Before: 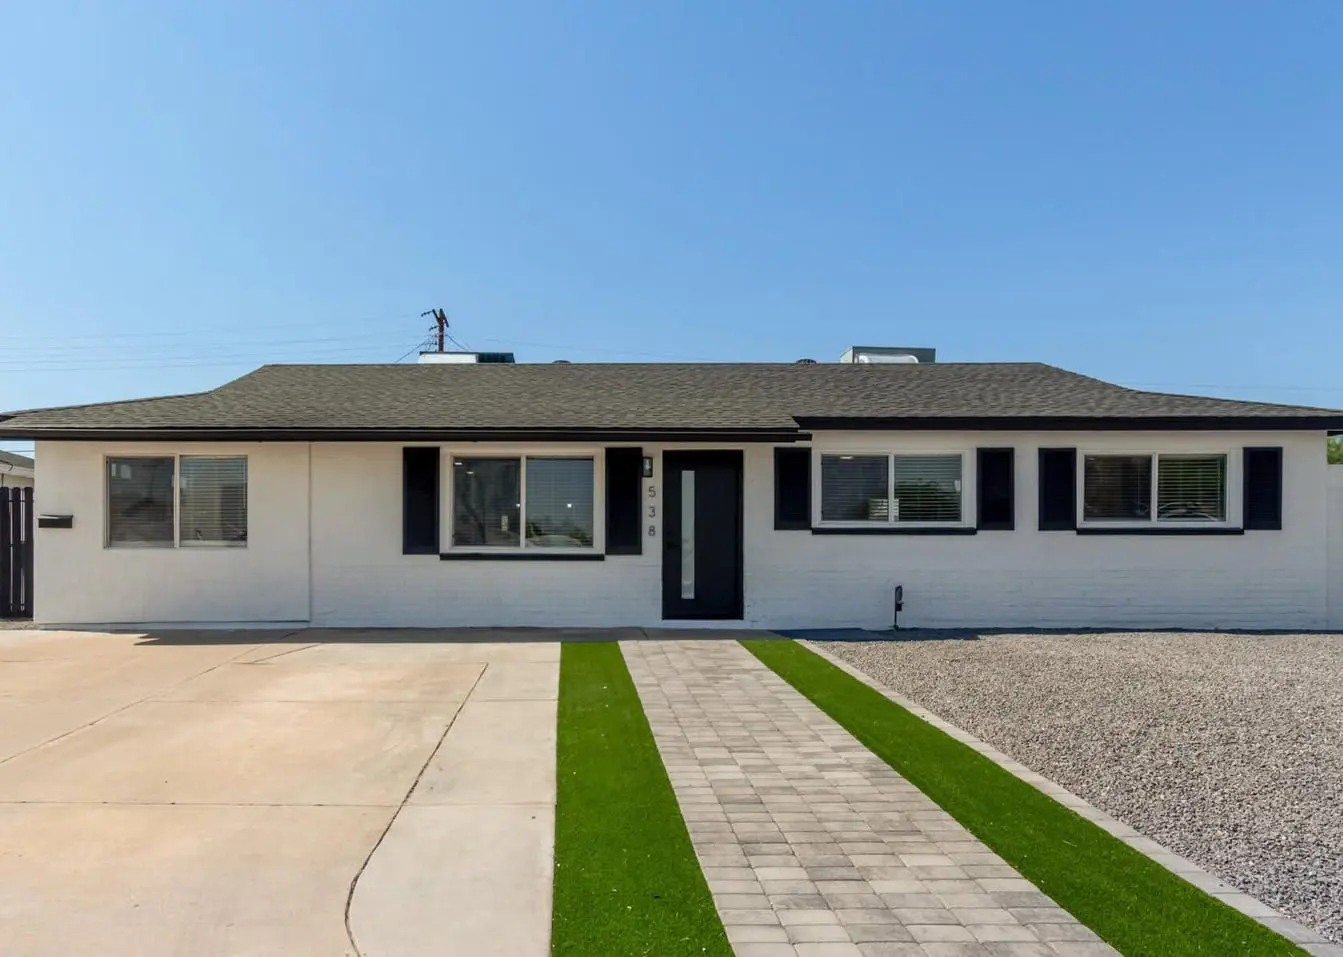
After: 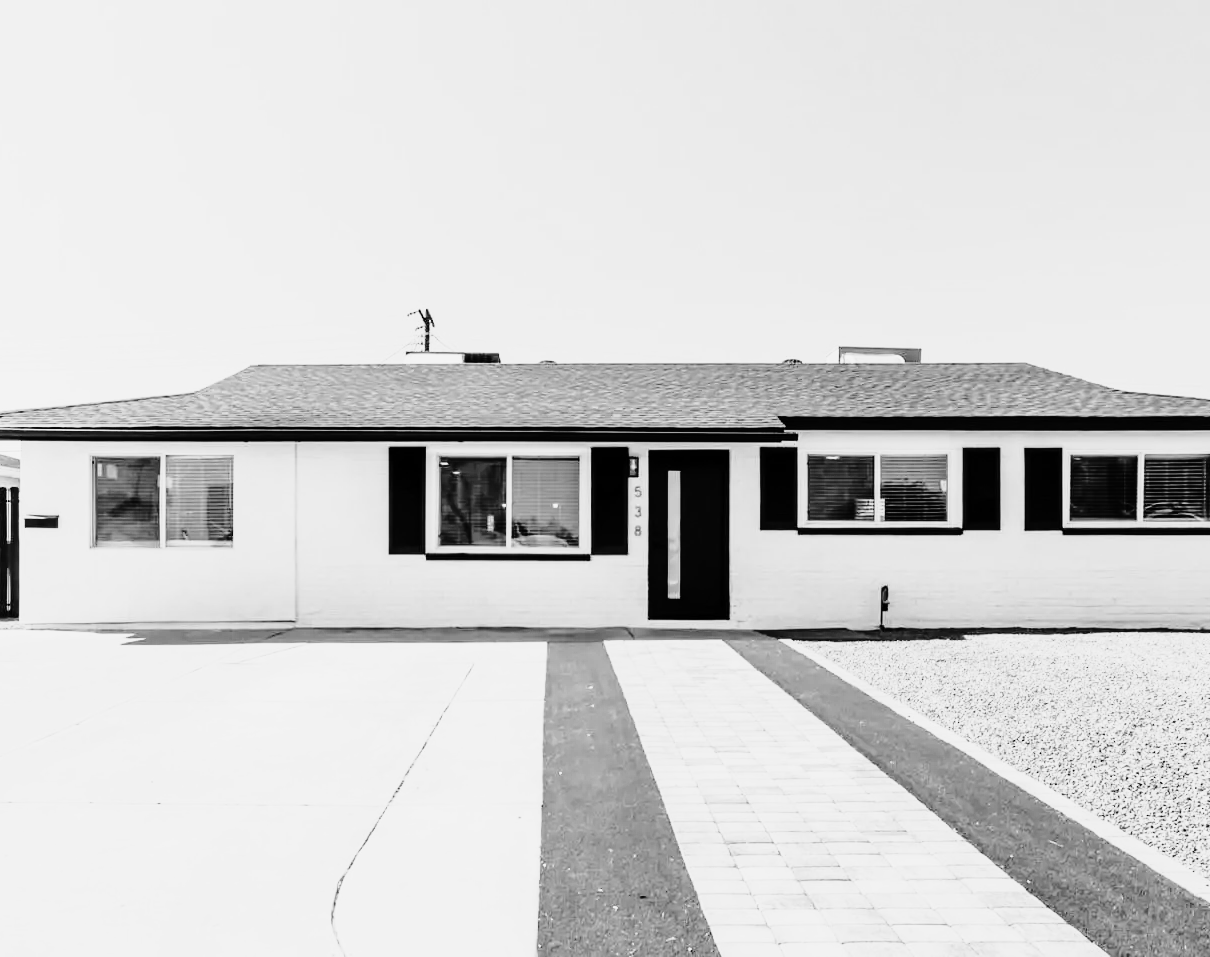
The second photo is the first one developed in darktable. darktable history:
crop and rotate: left 1.088%, right 8.807%
rgb curve: curves: ch0 [(0, 0) (0.21, 0.15) (0.24, 0.21) (0.5, 0.75) (0.75, 0.96) (0.89, 0.99) (1, 1)]; ch1 [(0, 0.02) (0.21, 0.13) (0.25, 0.2) (0.5, 0.67) (0.75, 0.9) (0.89, 0.97) (1, 1)]; ch2 [(0, 0.02) (0.21, 0.13) (0.25, 0.2) (0.5, 0.67) (0.75, 0.9) (0.89, 0.97) (1, 1)], compensate middle gray true
tone curve: curves: ch0 [(0, 0) (0.058, 0.027) (0.214, 0.183) (0.295, 0.288) (0.48, 0.541) (0.658, 0.703) (0.741, 0.775) (0.844, 0.866) (0.986, 0.957)]; ch1 [(0, 0) (0.172, 0.123) (0.312, 0.296) (0.437, 0.429) (0.471, 0.469) (0.502, 0.5) (0.513, 0.515) (0.572, 0.603) (0.617, 0.653) (0.68, 0.724) (0.889, 0.924) (1, 1)]; ch2 [(0, 0) (0.411, 0.424) (0.489, 0.49) (0.502, 0.5) (0.512, 0.524) (0.549, 0.578) (0.604, 0.628) (0.709, 0.748) (1, 1)], color space Lab, independent channels, preserve colors none
contrast brightness saturation: brightness 0.18, saturation -0.5
monochrome: on, module defaults
